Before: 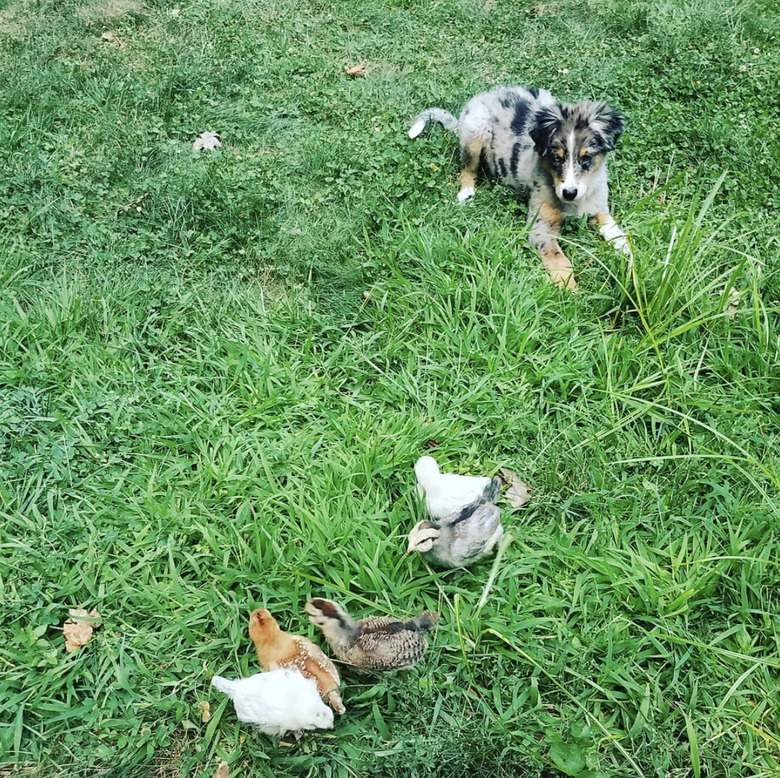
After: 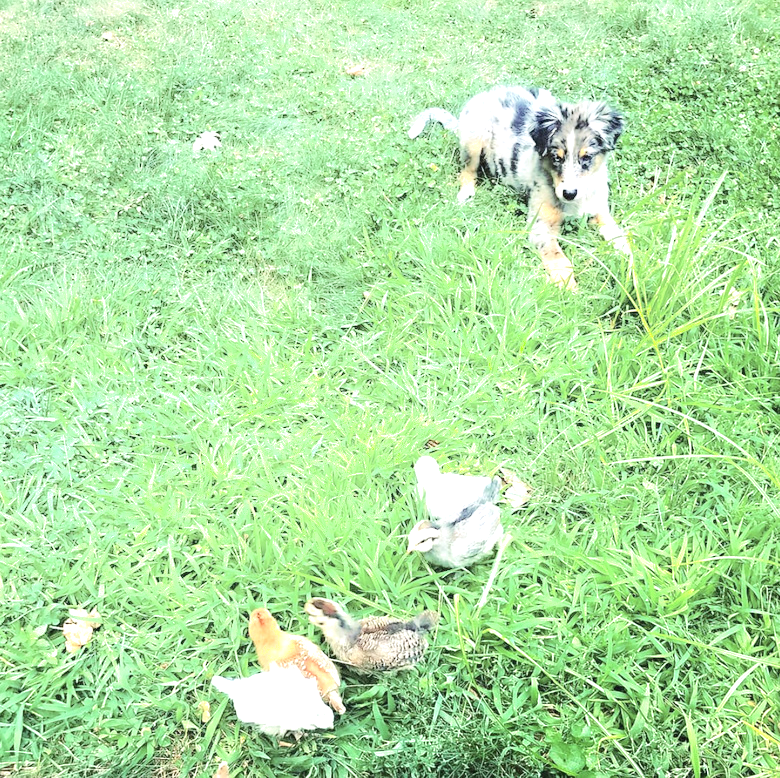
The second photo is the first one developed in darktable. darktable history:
shadows and highlights: highlights 72.02, soften with gaussian
exposure: exposure 1.062 EV, compensate highlight preservation false
